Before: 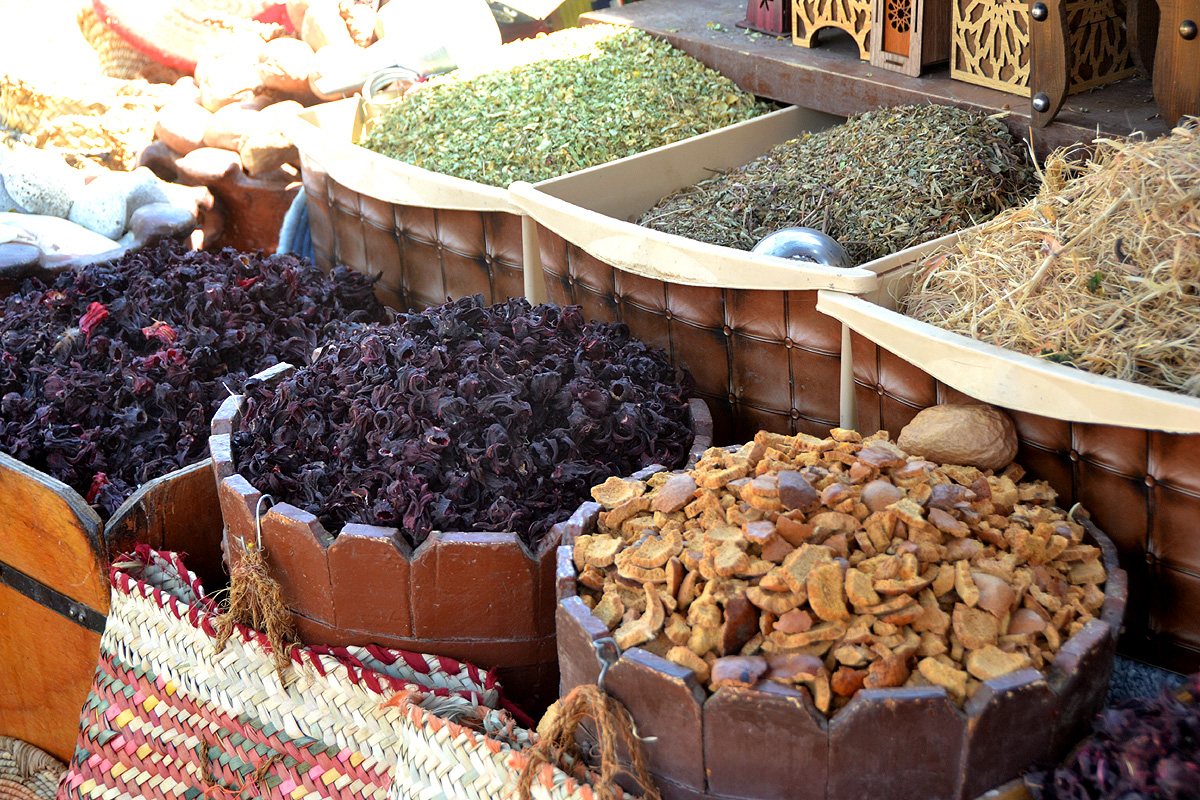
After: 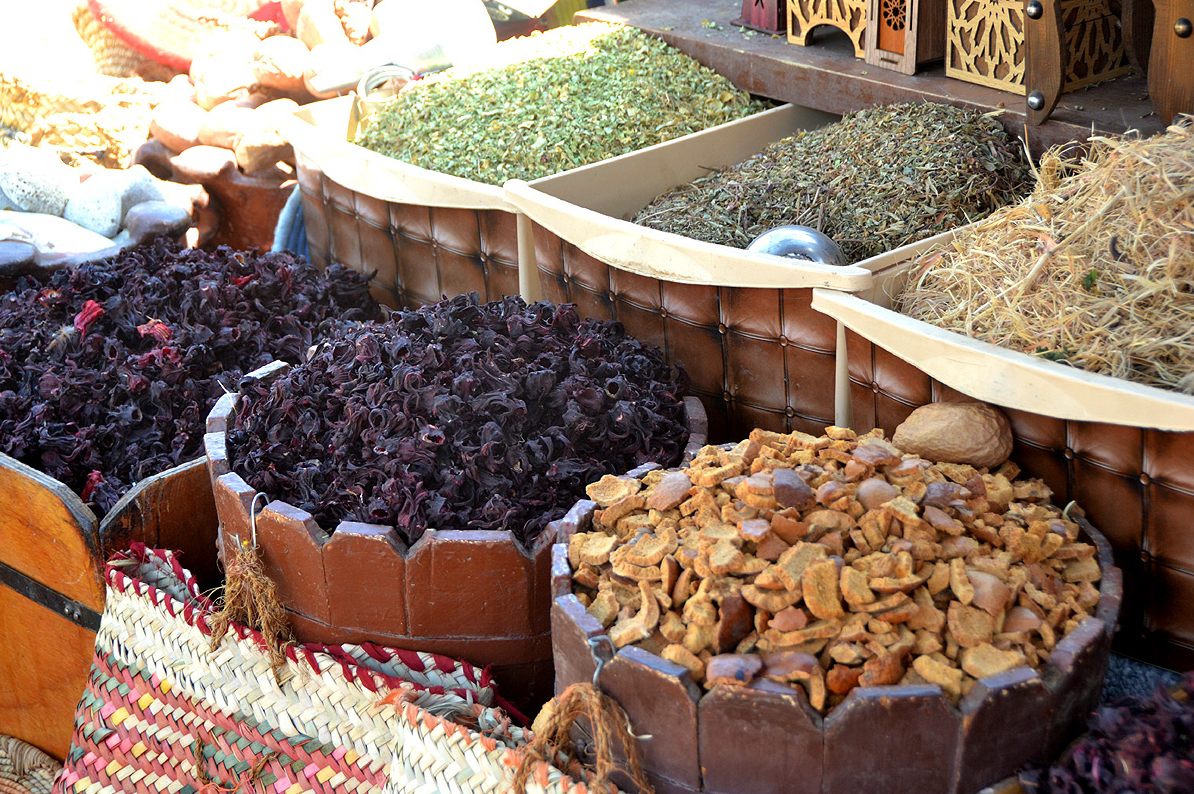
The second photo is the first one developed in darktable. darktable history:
crop and rotate: left 0.499%, top 0.346%, bottom 0.353%
